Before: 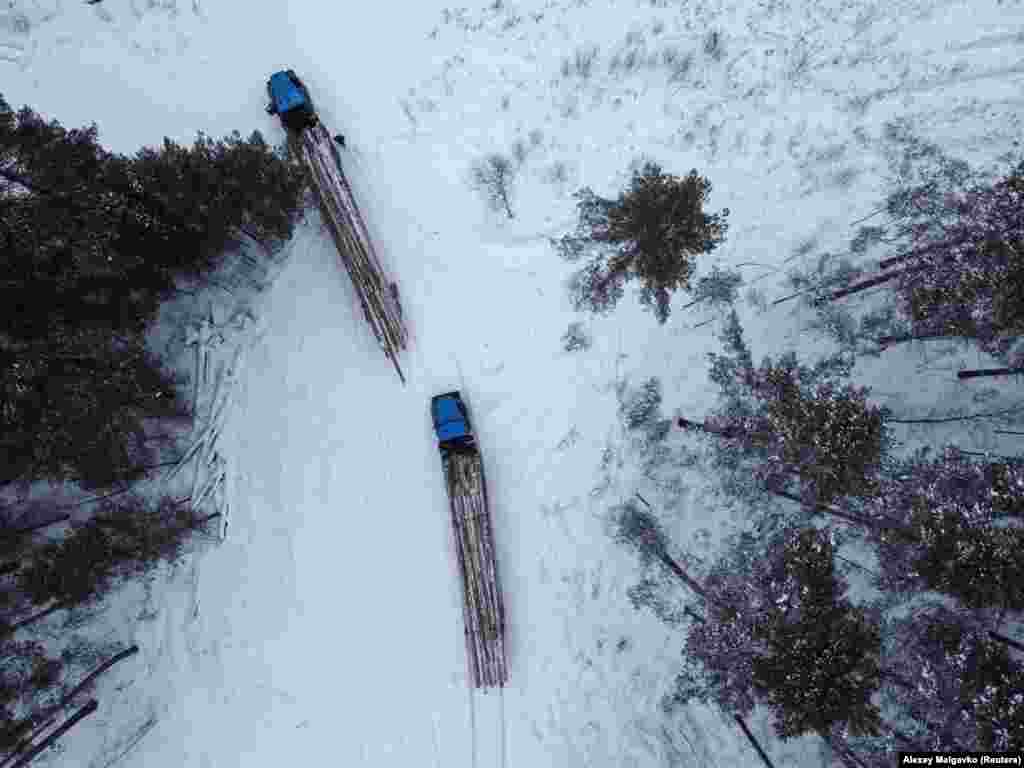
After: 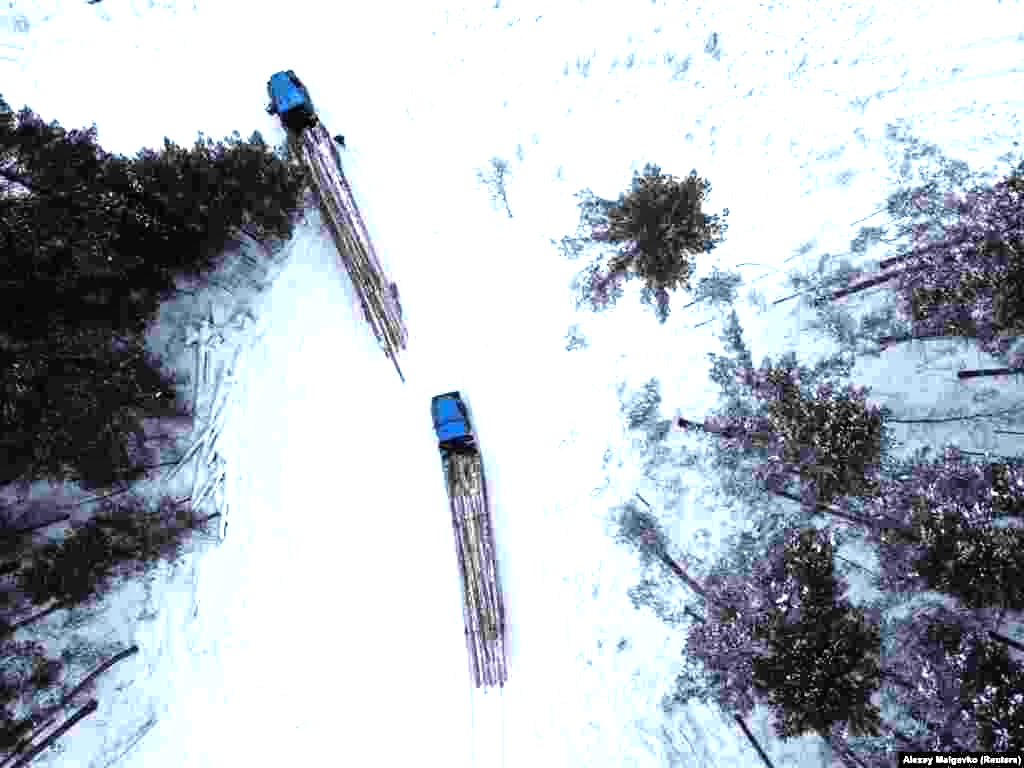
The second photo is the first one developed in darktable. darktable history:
exposure: exposure 0.201 EV, compensate highlight preservation false
tone equalizer: -8 EV -1.06 EV, -7 EV -0.996 EV, -6 EV -0.846 EV, -5 EV -0.565 EV, -3 EV 0.597 EV, -2 EV 0.866 EV, -1 EV 1.01 EV, +0 EV 1.06 EV
